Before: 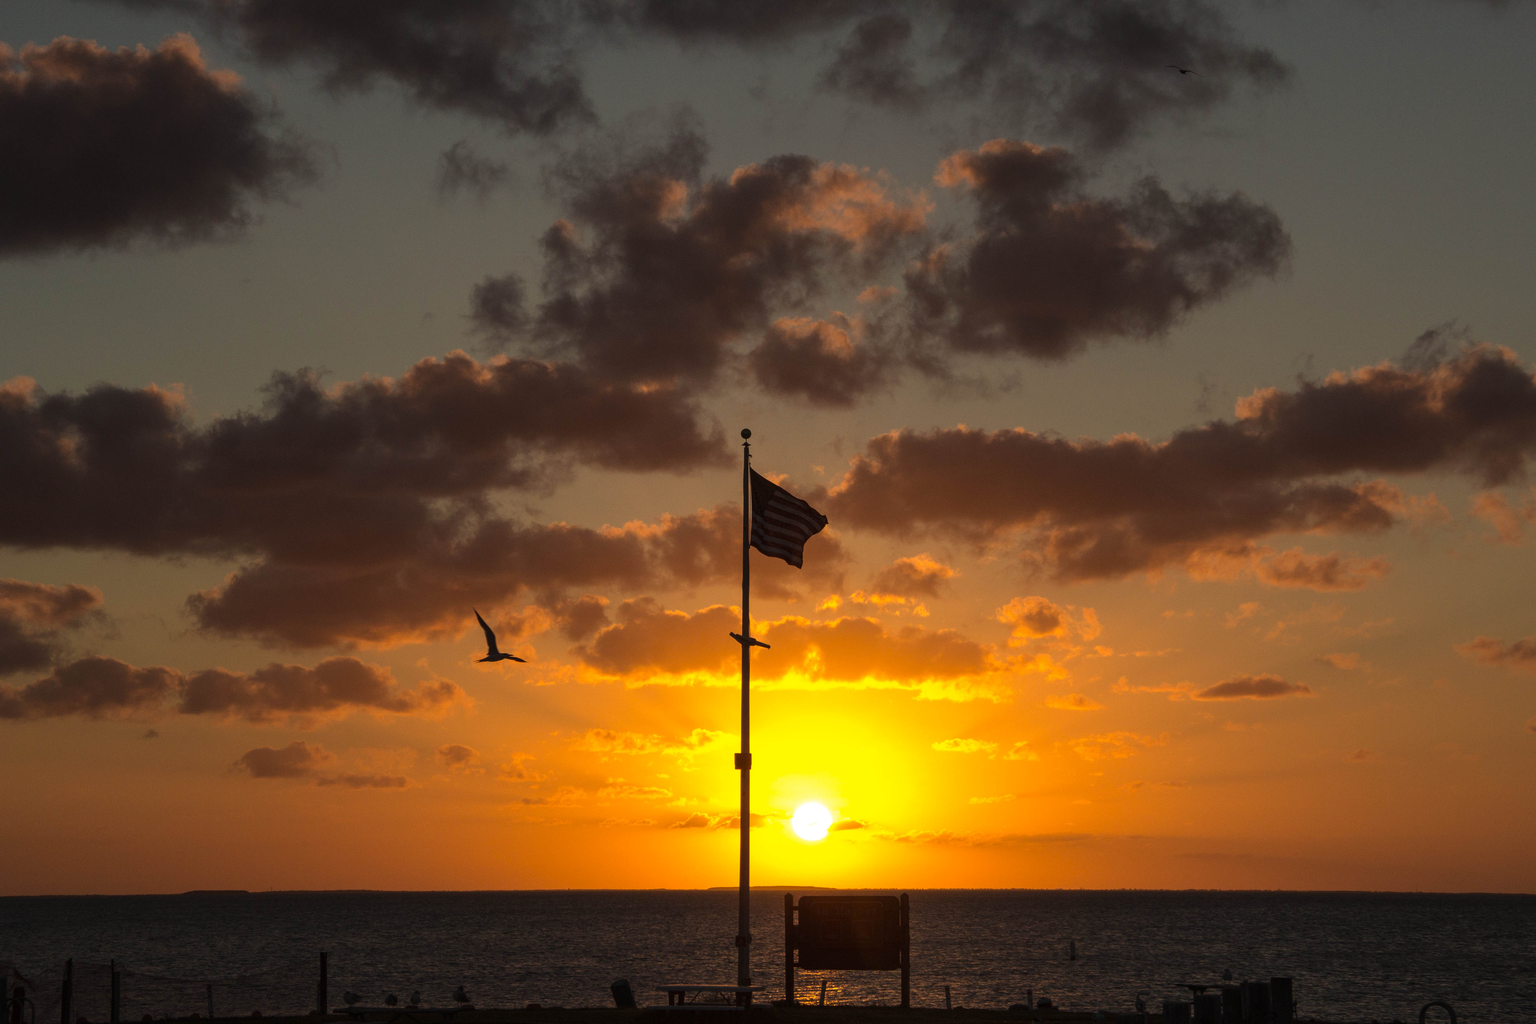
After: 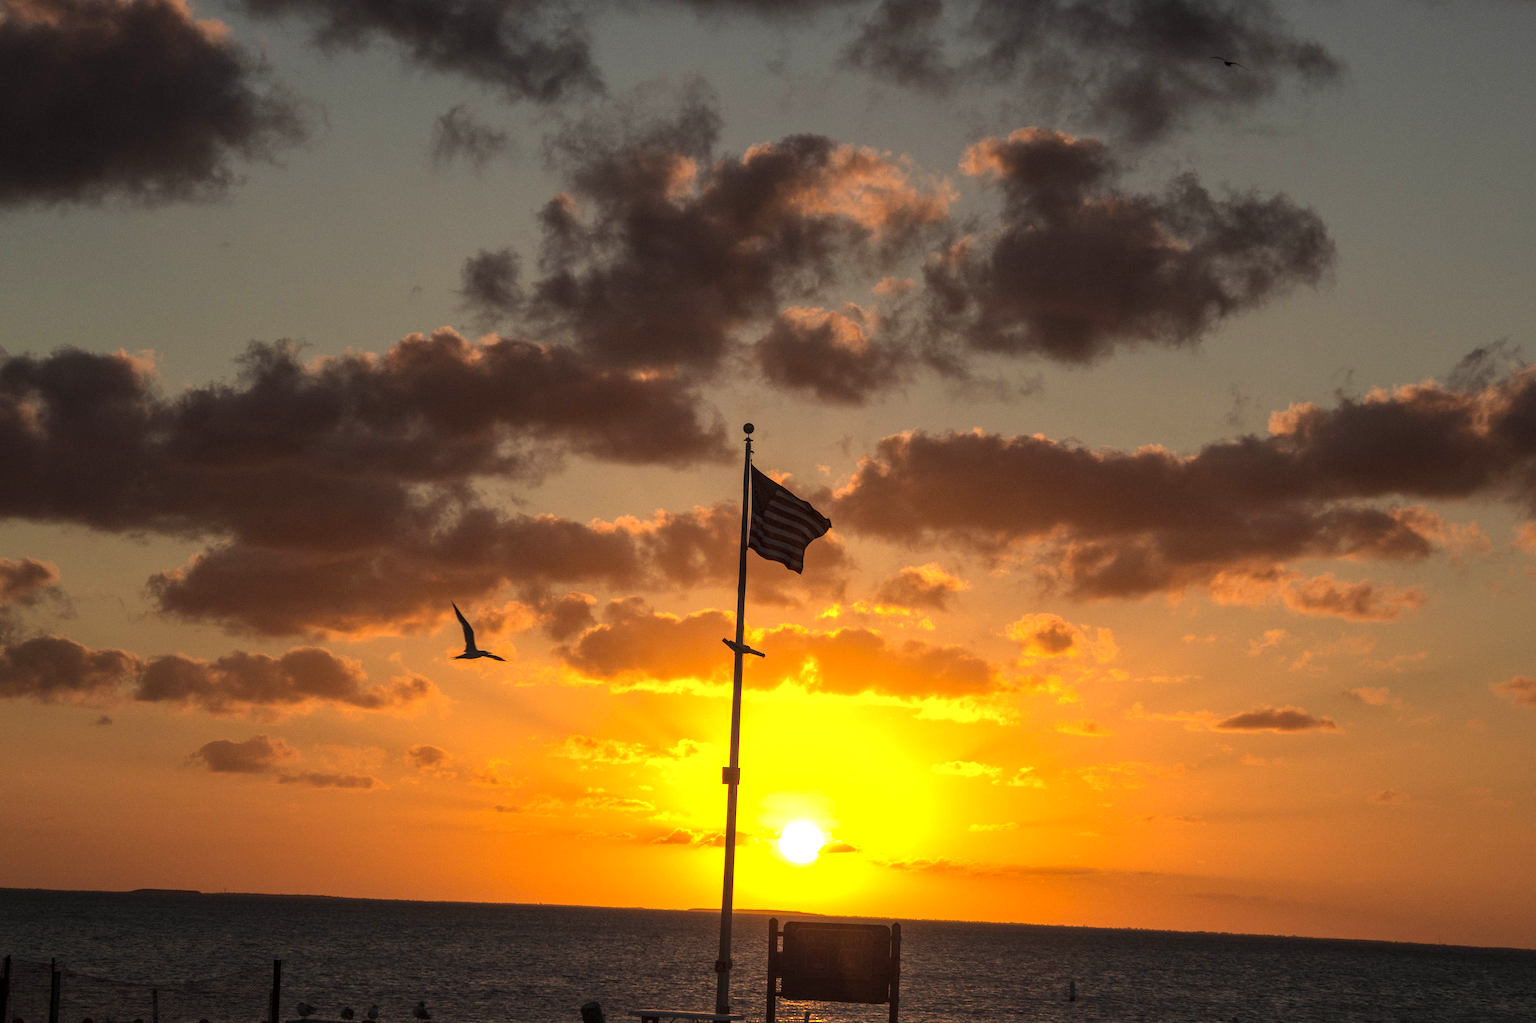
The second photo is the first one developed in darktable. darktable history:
crop and rotate: angle -2.38°
exposure: exposure 0.559 EV, compensate highlight preservation false
local contrast: on, module defaults
